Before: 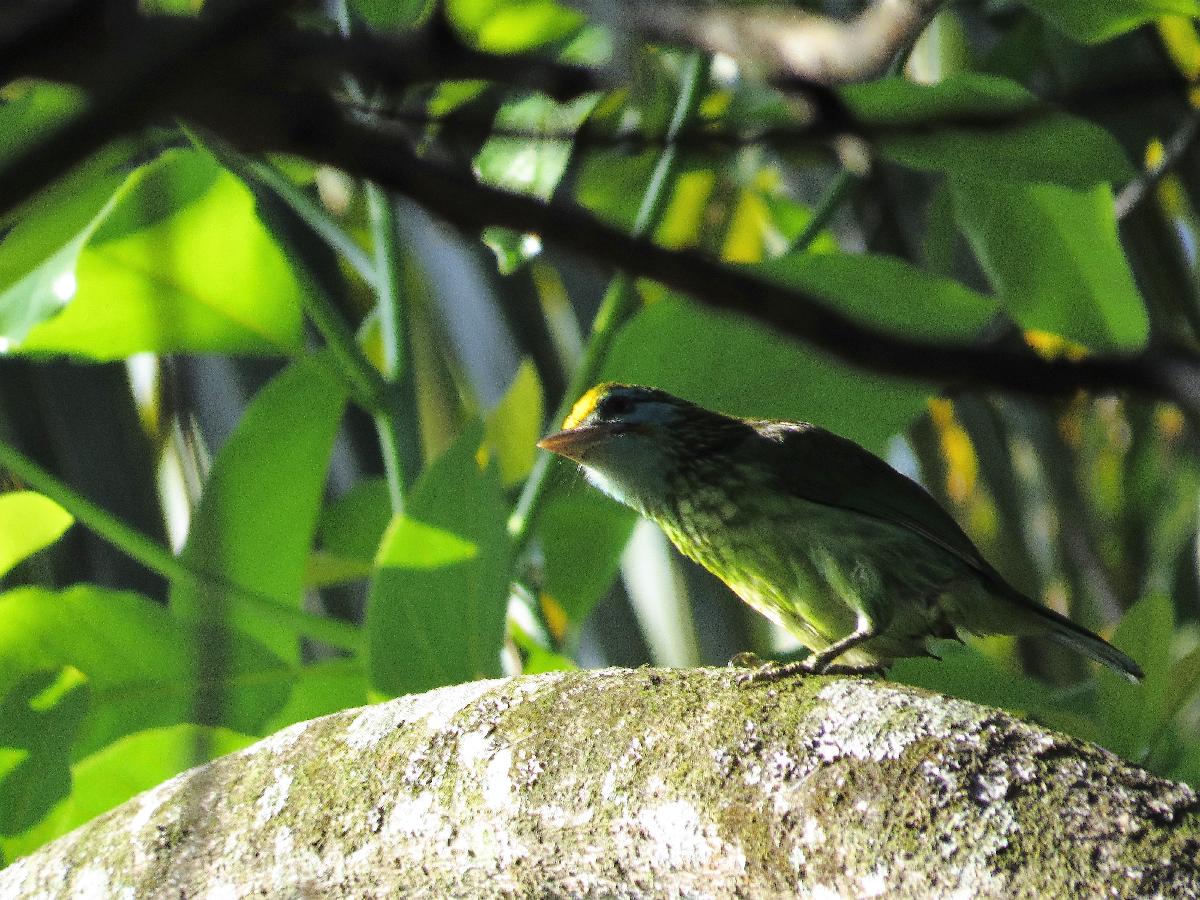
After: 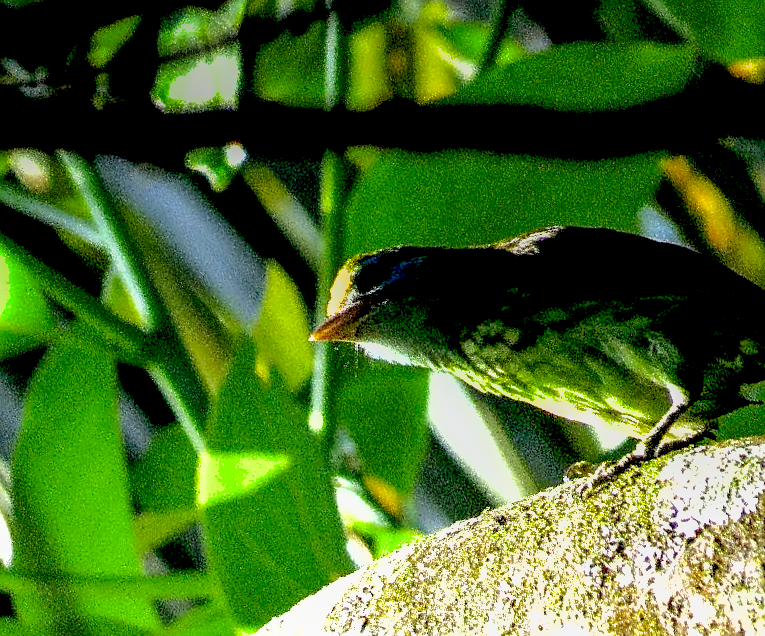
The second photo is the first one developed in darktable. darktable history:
sharpen: on, module defaults
exposure: black level correction 0.037, exposure 0.905 EV, compensate exposure bias true, compensate highlight preservation false
shadows and highlights: on, module defaults
local contrast: on, module defaults
crop and rotate: angle 20.06°, left 6.996%, right 3.903%, bottom 1.183%
